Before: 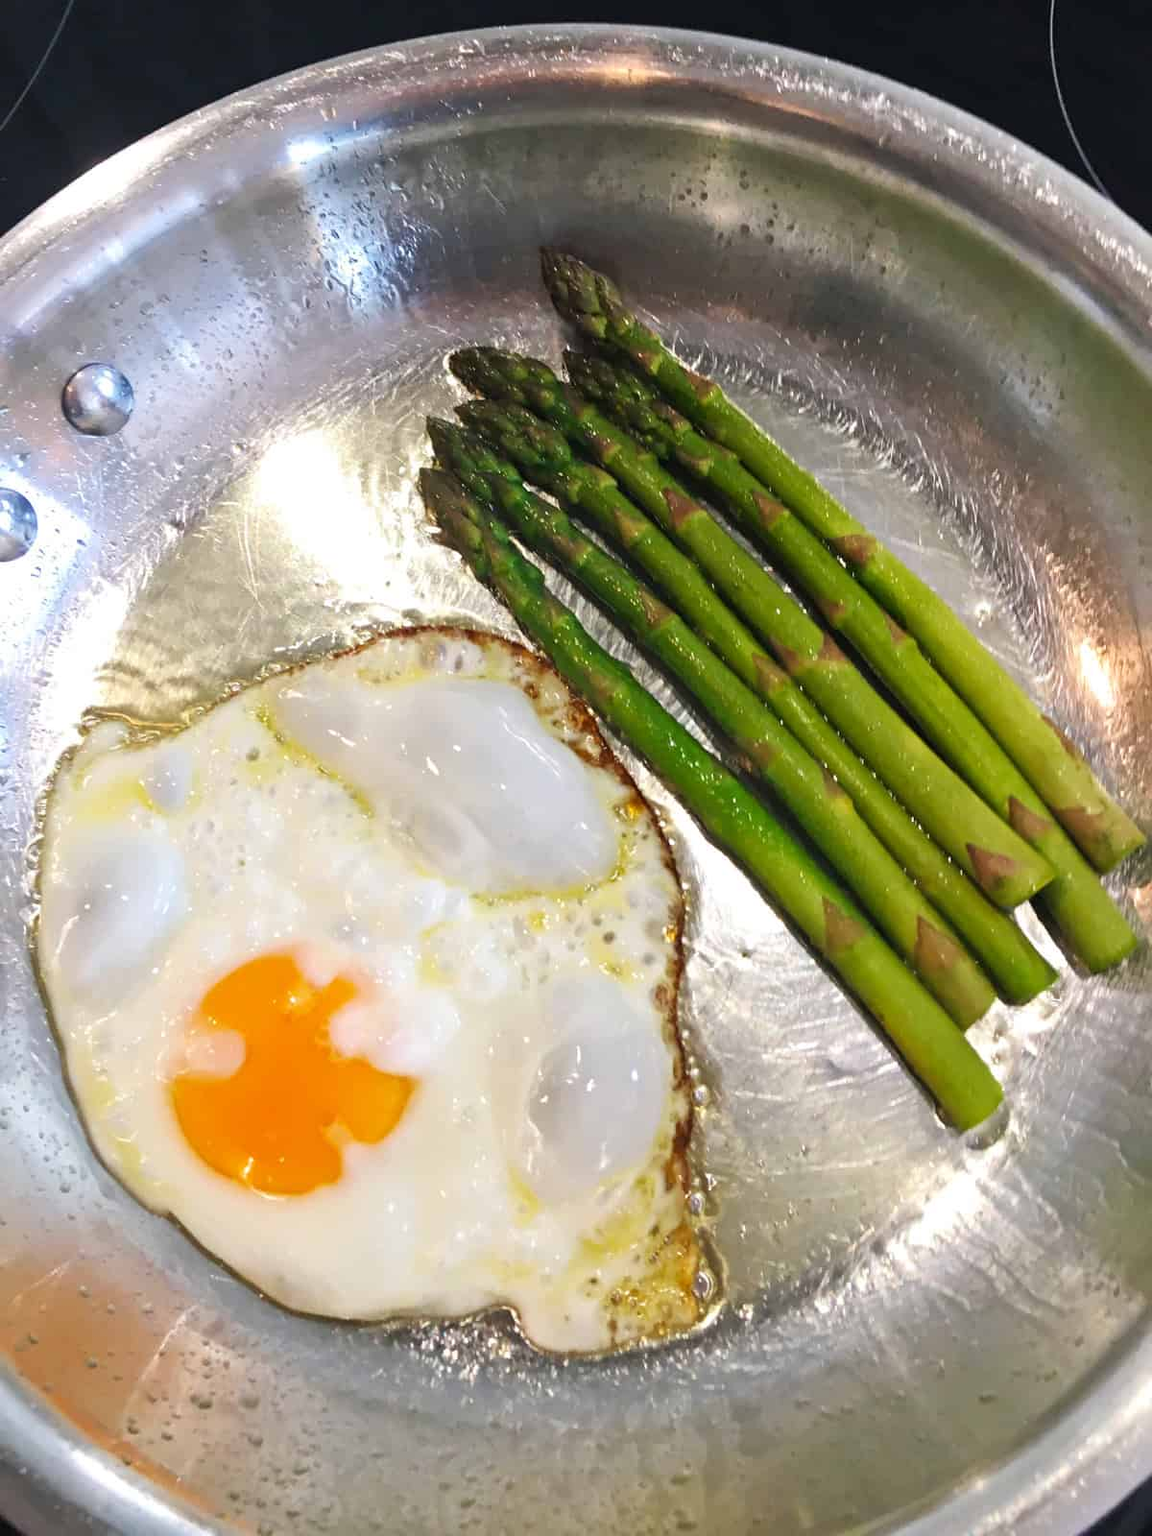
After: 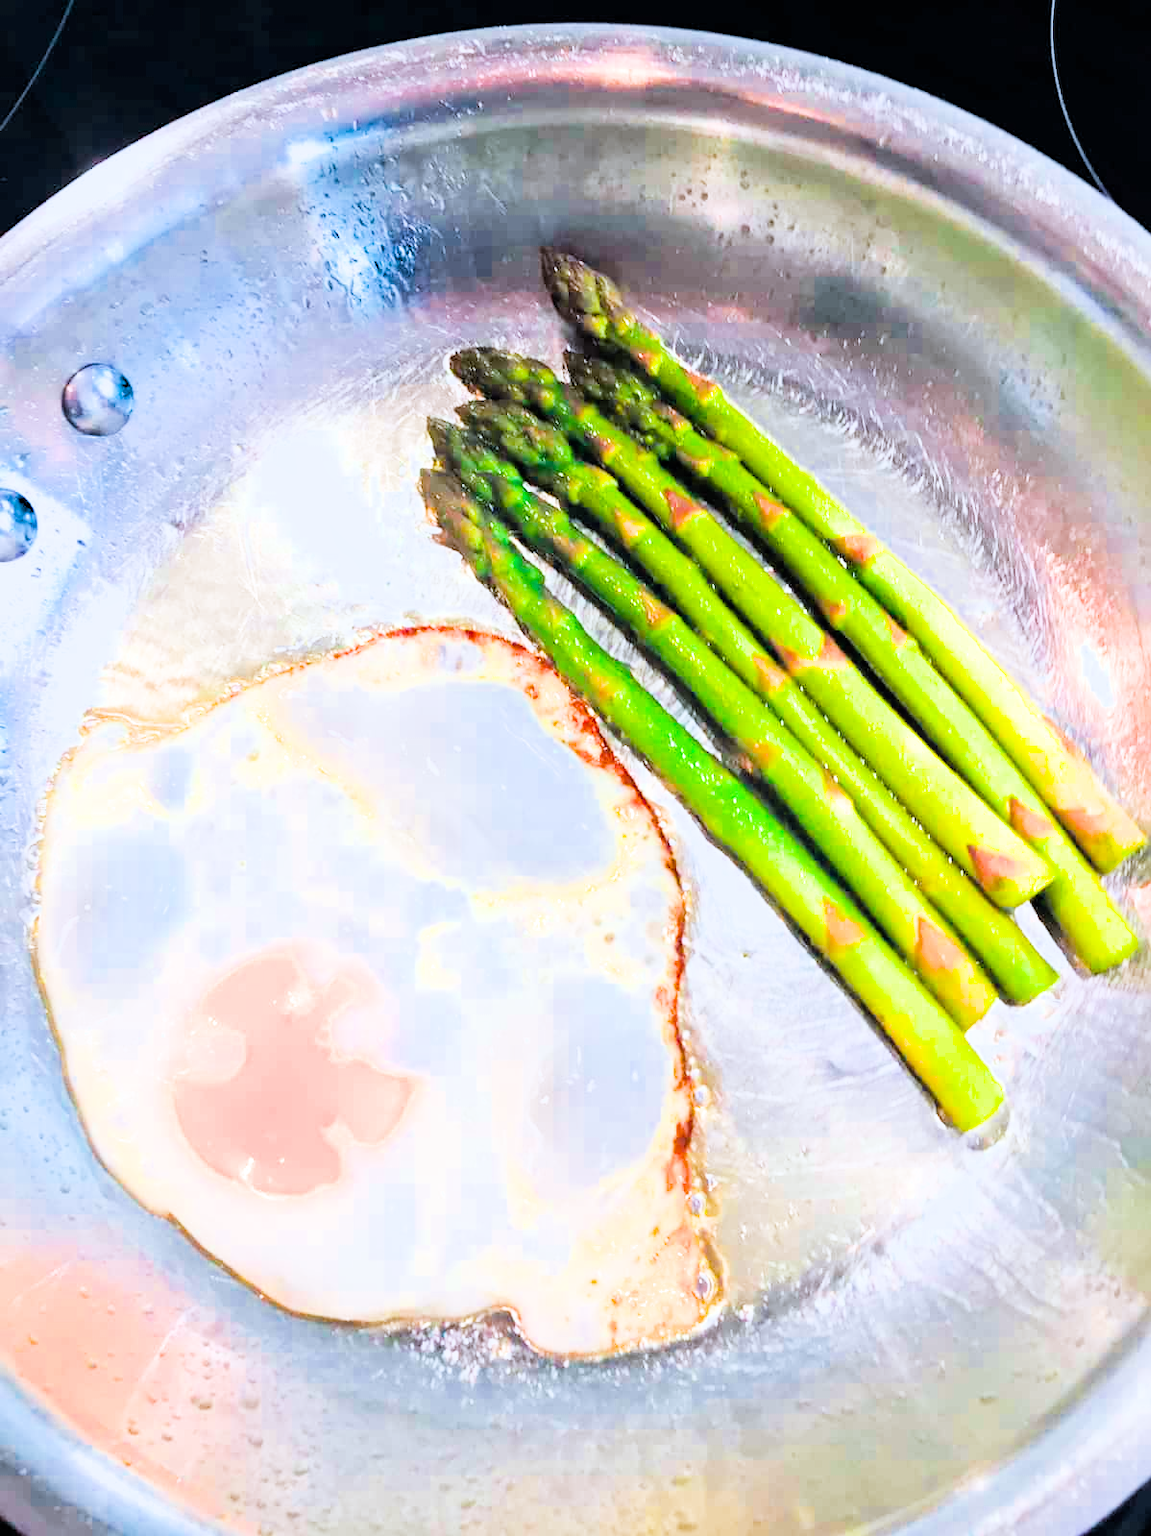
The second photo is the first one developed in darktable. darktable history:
exposure: black level correction 0, exposure 0.95 EV, compensate exposure bias true, compensate highlight preservation false
bloom: size 3%, threshold 100%, strength 0%
color calibration: output R [1.422, -0.35, -0.252, 0], output G [-0.238, 1.259, -0.084, 0], output B [-0.081, -0.196, 1.58, 0], output brightness [0.49, 0.671, -0.57, 0], illuminant same as pipeline (D50), adaptation none (bypass), saturation algorithm version 1 (2020)
filmic rgb: black relative exposure -5 EV, hardness 2.88, contrast 1.3, highlights saturation mix -10%
